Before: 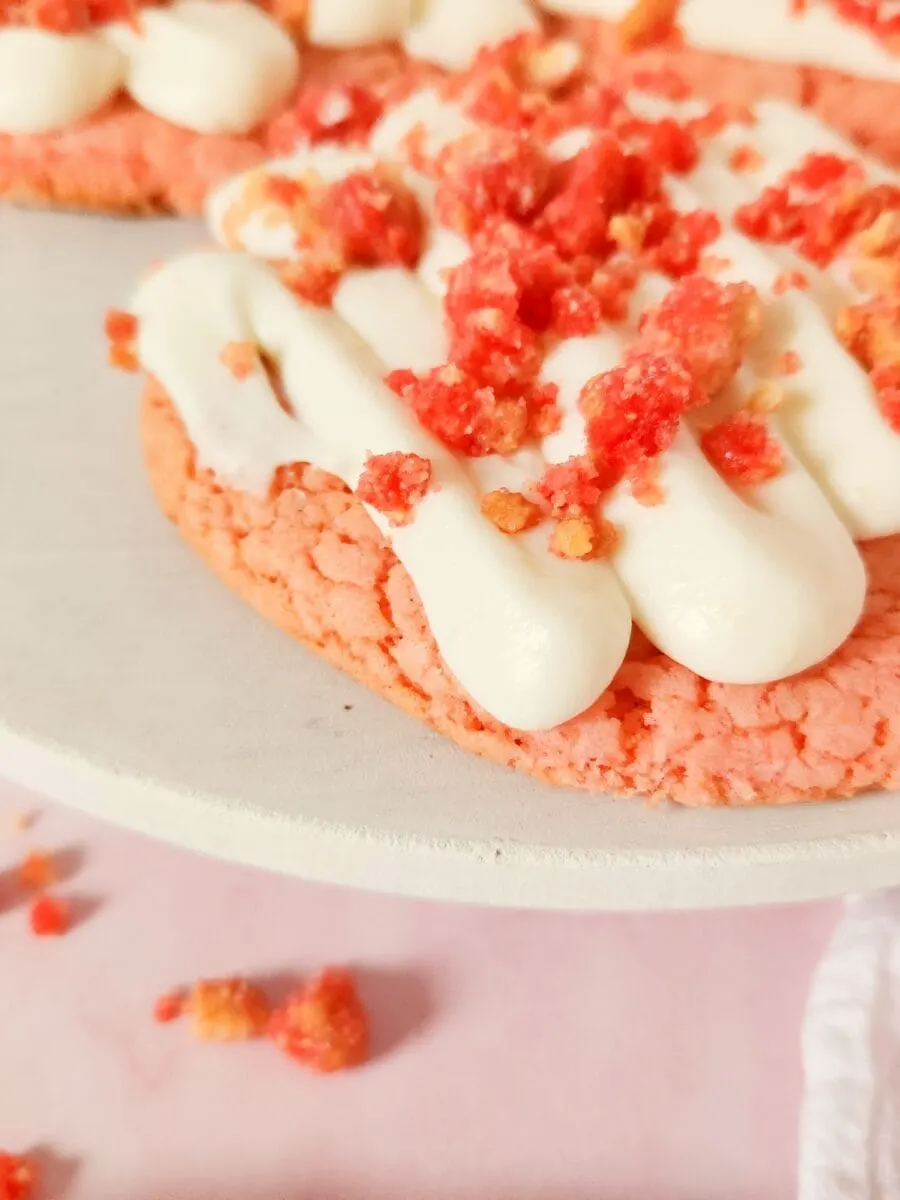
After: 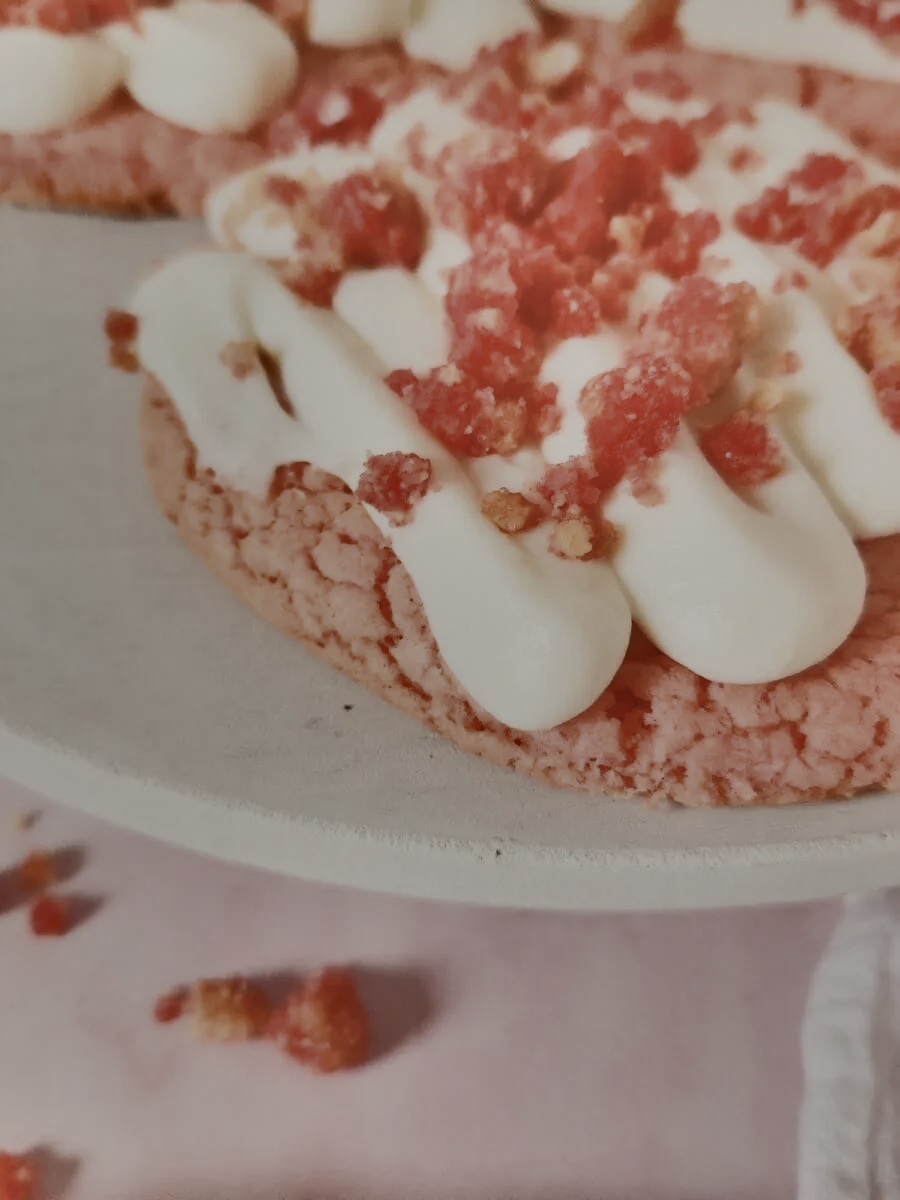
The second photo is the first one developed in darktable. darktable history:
shadows and highlights: shadows 20.76, highlights -81.09, soften with gaussian
filmic rgb: black relative exposure -5.41 EV, white relative exposure 2.88 EV, dynamic range scaling -37.42%, hardness 4.01, contrast 1.605, highlights saturation mix -0.536%
contrast brightness saturation: contrast -0.262, saturation -0.449
